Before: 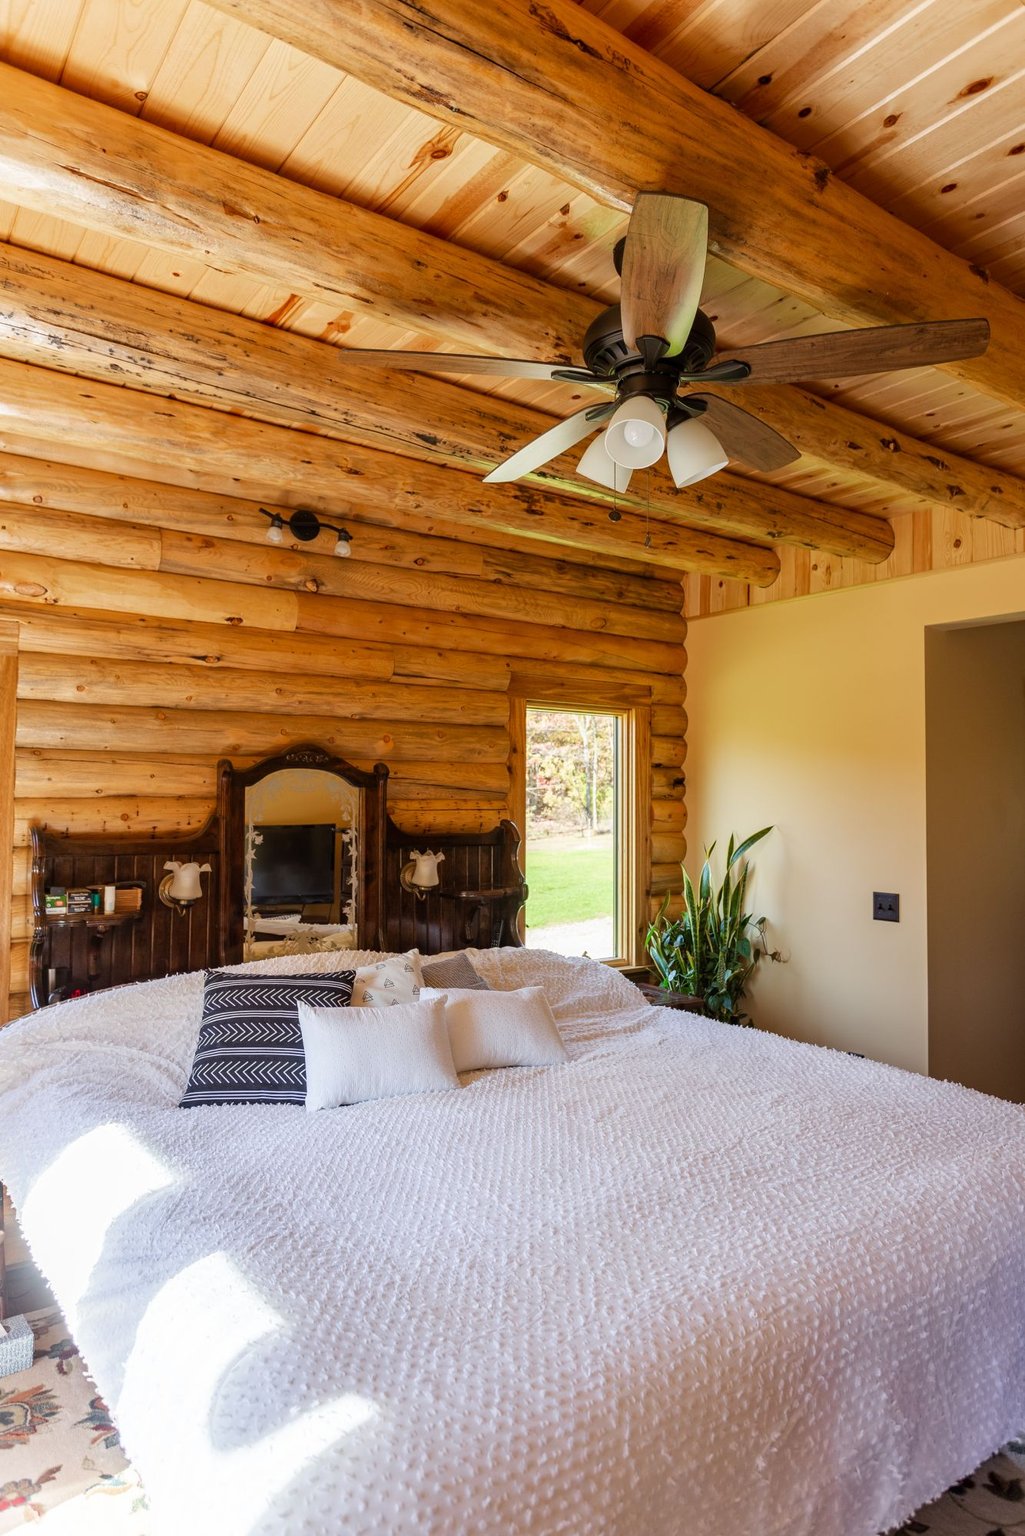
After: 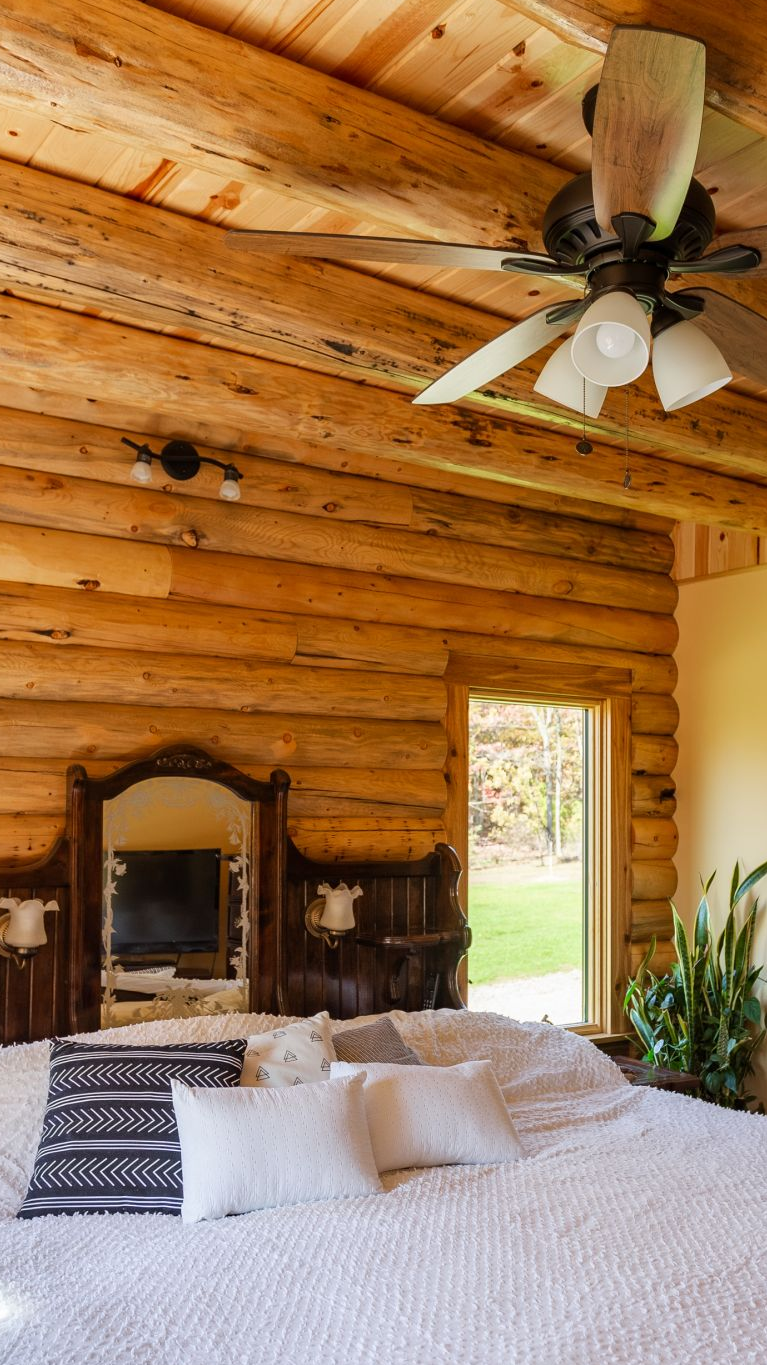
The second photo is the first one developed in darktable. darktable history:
crop: left 16.198%, top 11.238%, right 26.265%, bottom 20.482%
